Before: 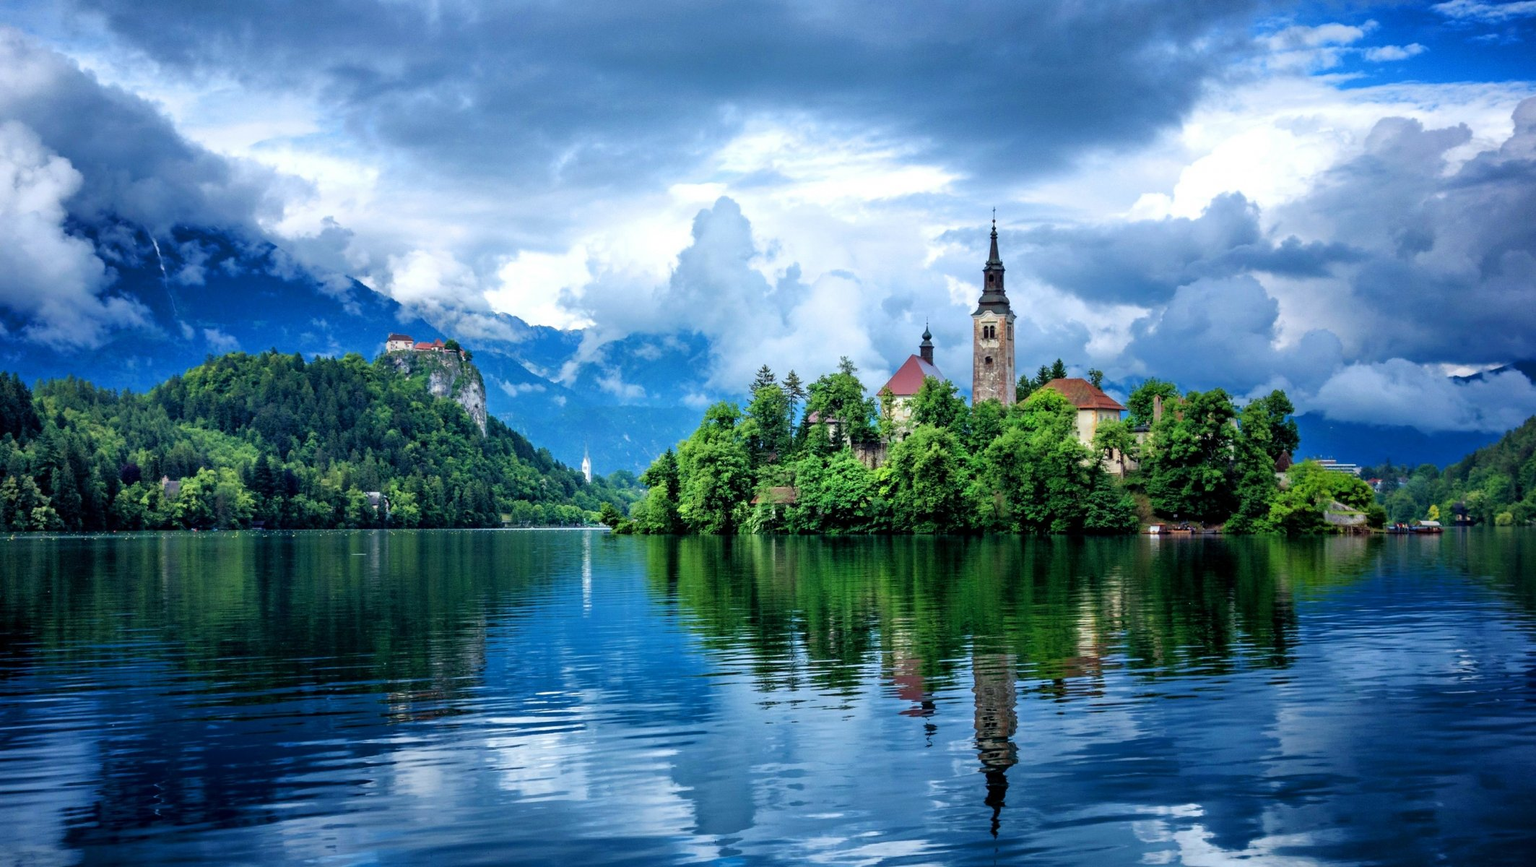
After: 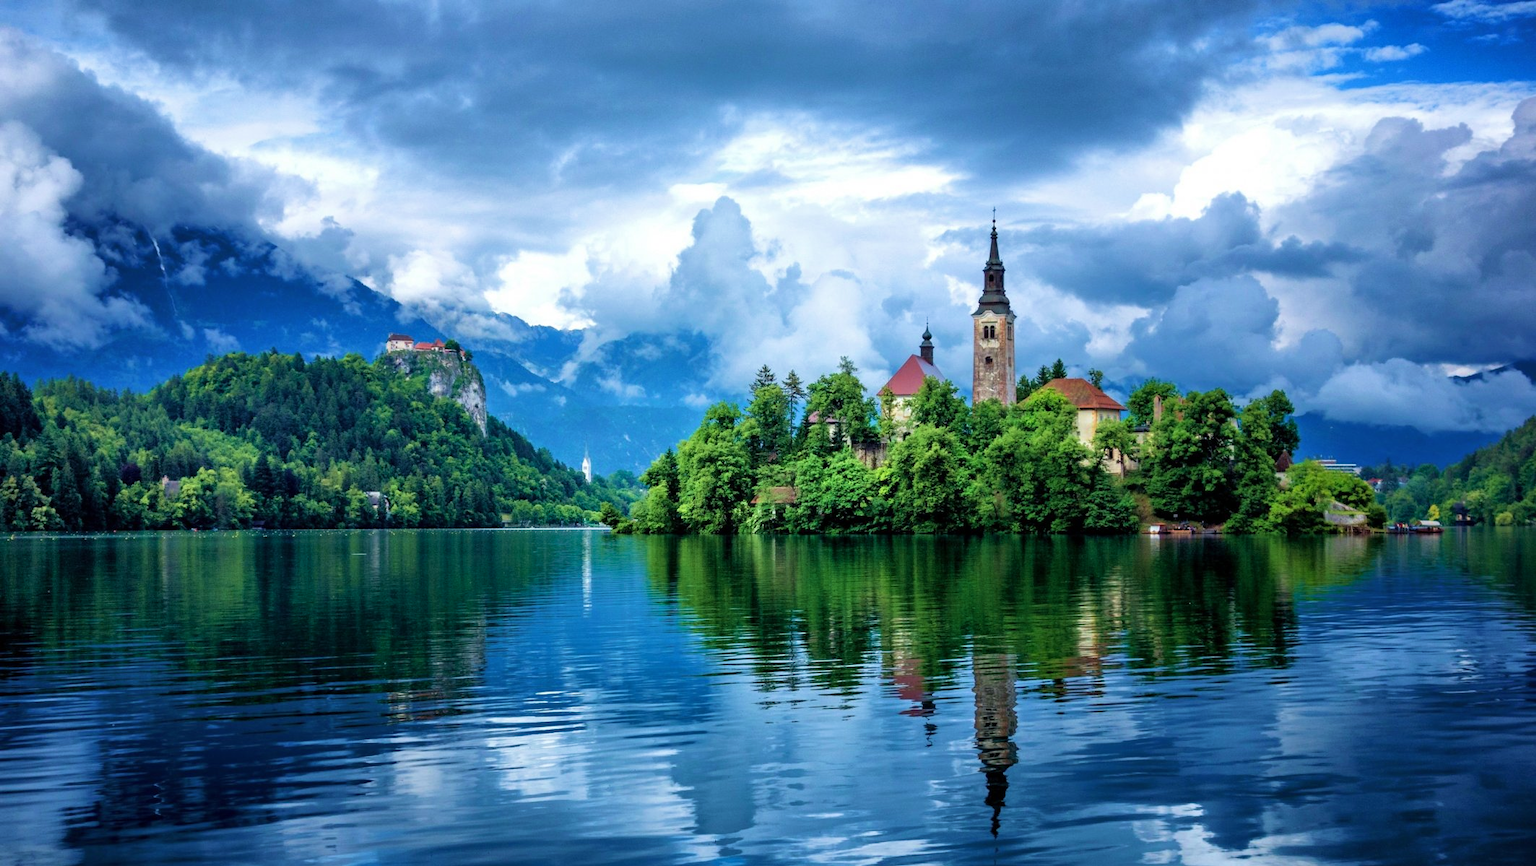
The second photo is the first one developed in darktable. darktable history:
shadows and highlights: shadows 25.09, highlights -23.53
velvia: on, module defaults
